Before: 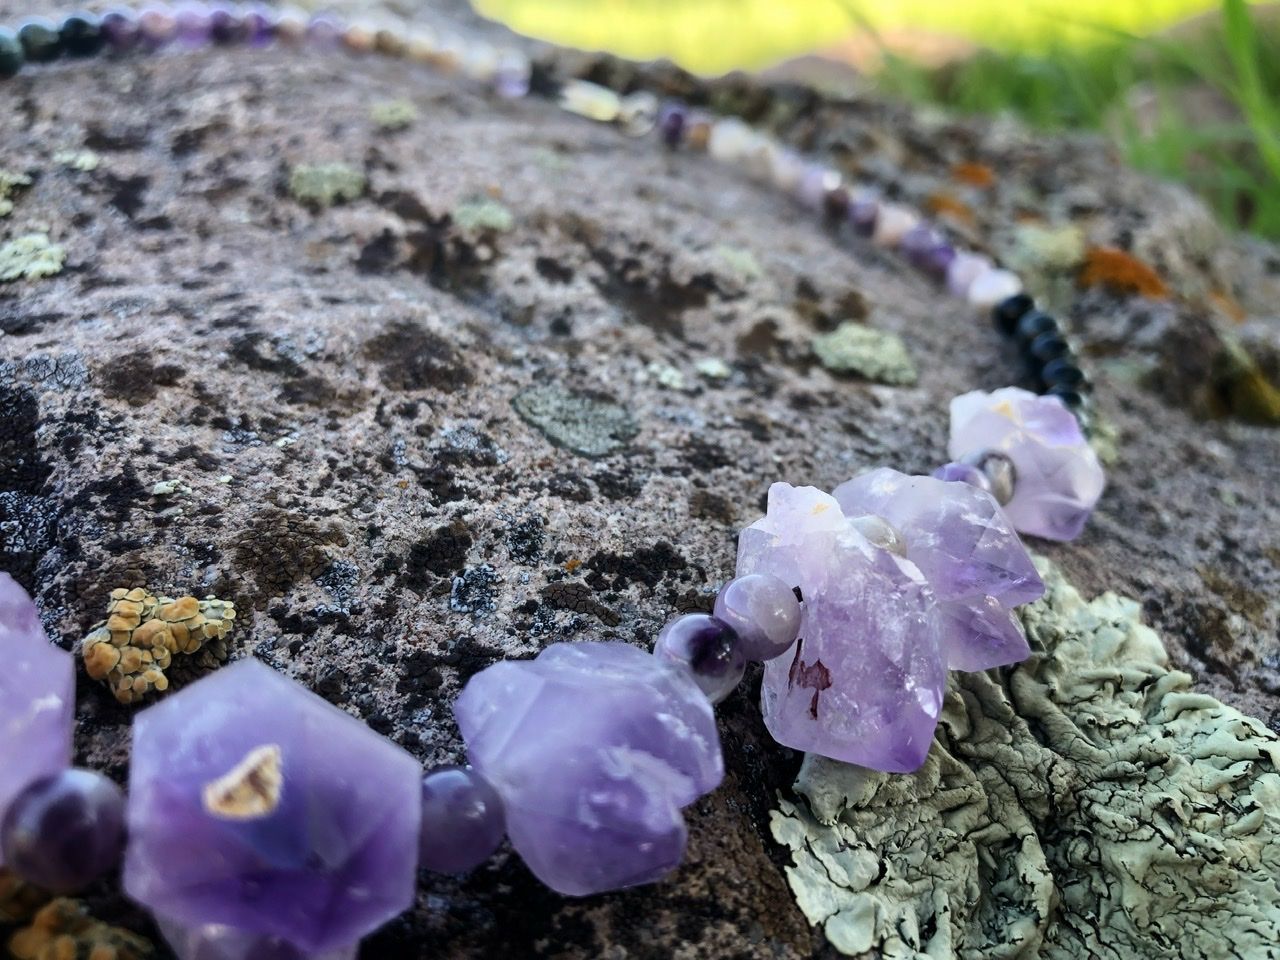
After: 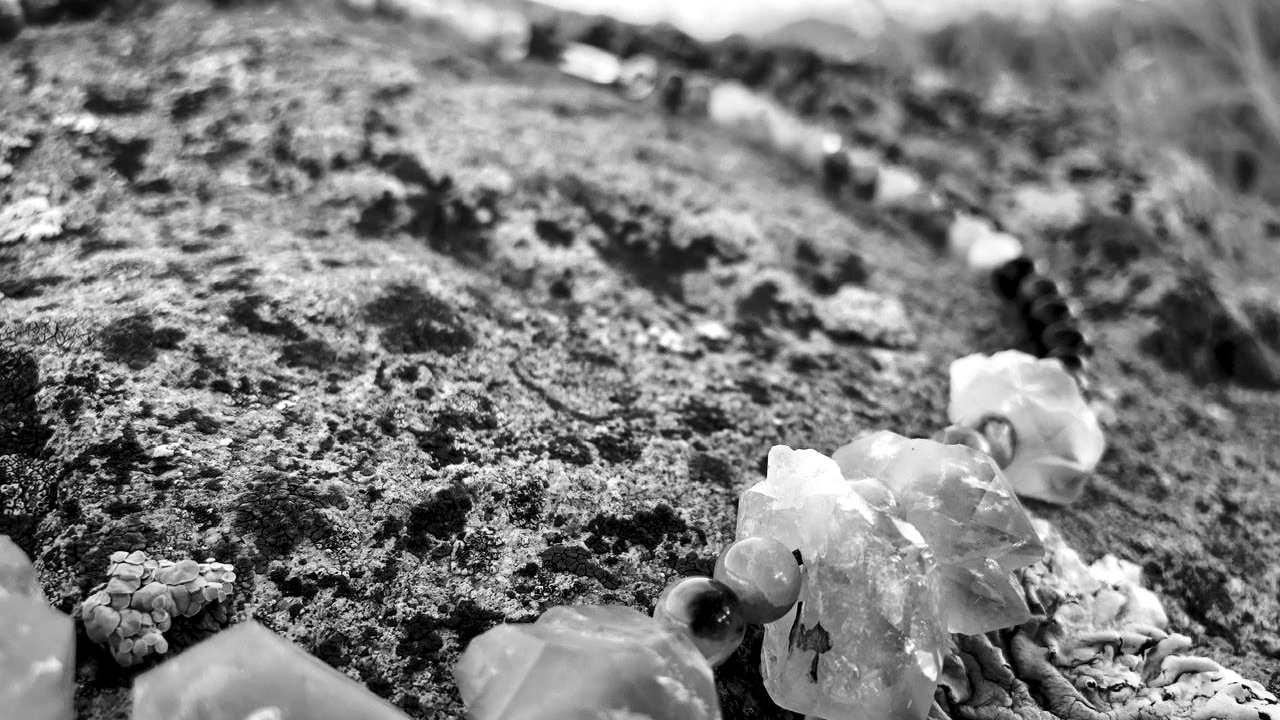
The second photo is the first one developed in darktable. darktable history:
local contrast: mode bilateral grid, contrast 25, coarseness 47, detail 151%, midtone range 0.2
color balance: mode lift, gamma, gain (sRGB), lift [0.997, 0.979, 1.021, 1.011], gamma [1, 1.084, 0.916, 0.998], gain [1, 0.87, 1.13, 1.101], contrast 4.55%, contrast fulcrum 38.24%, output saturation 104.09%
crop: top 3.857%, bottom 21.132%
monochrome: a 32, b 64, size 2.3
